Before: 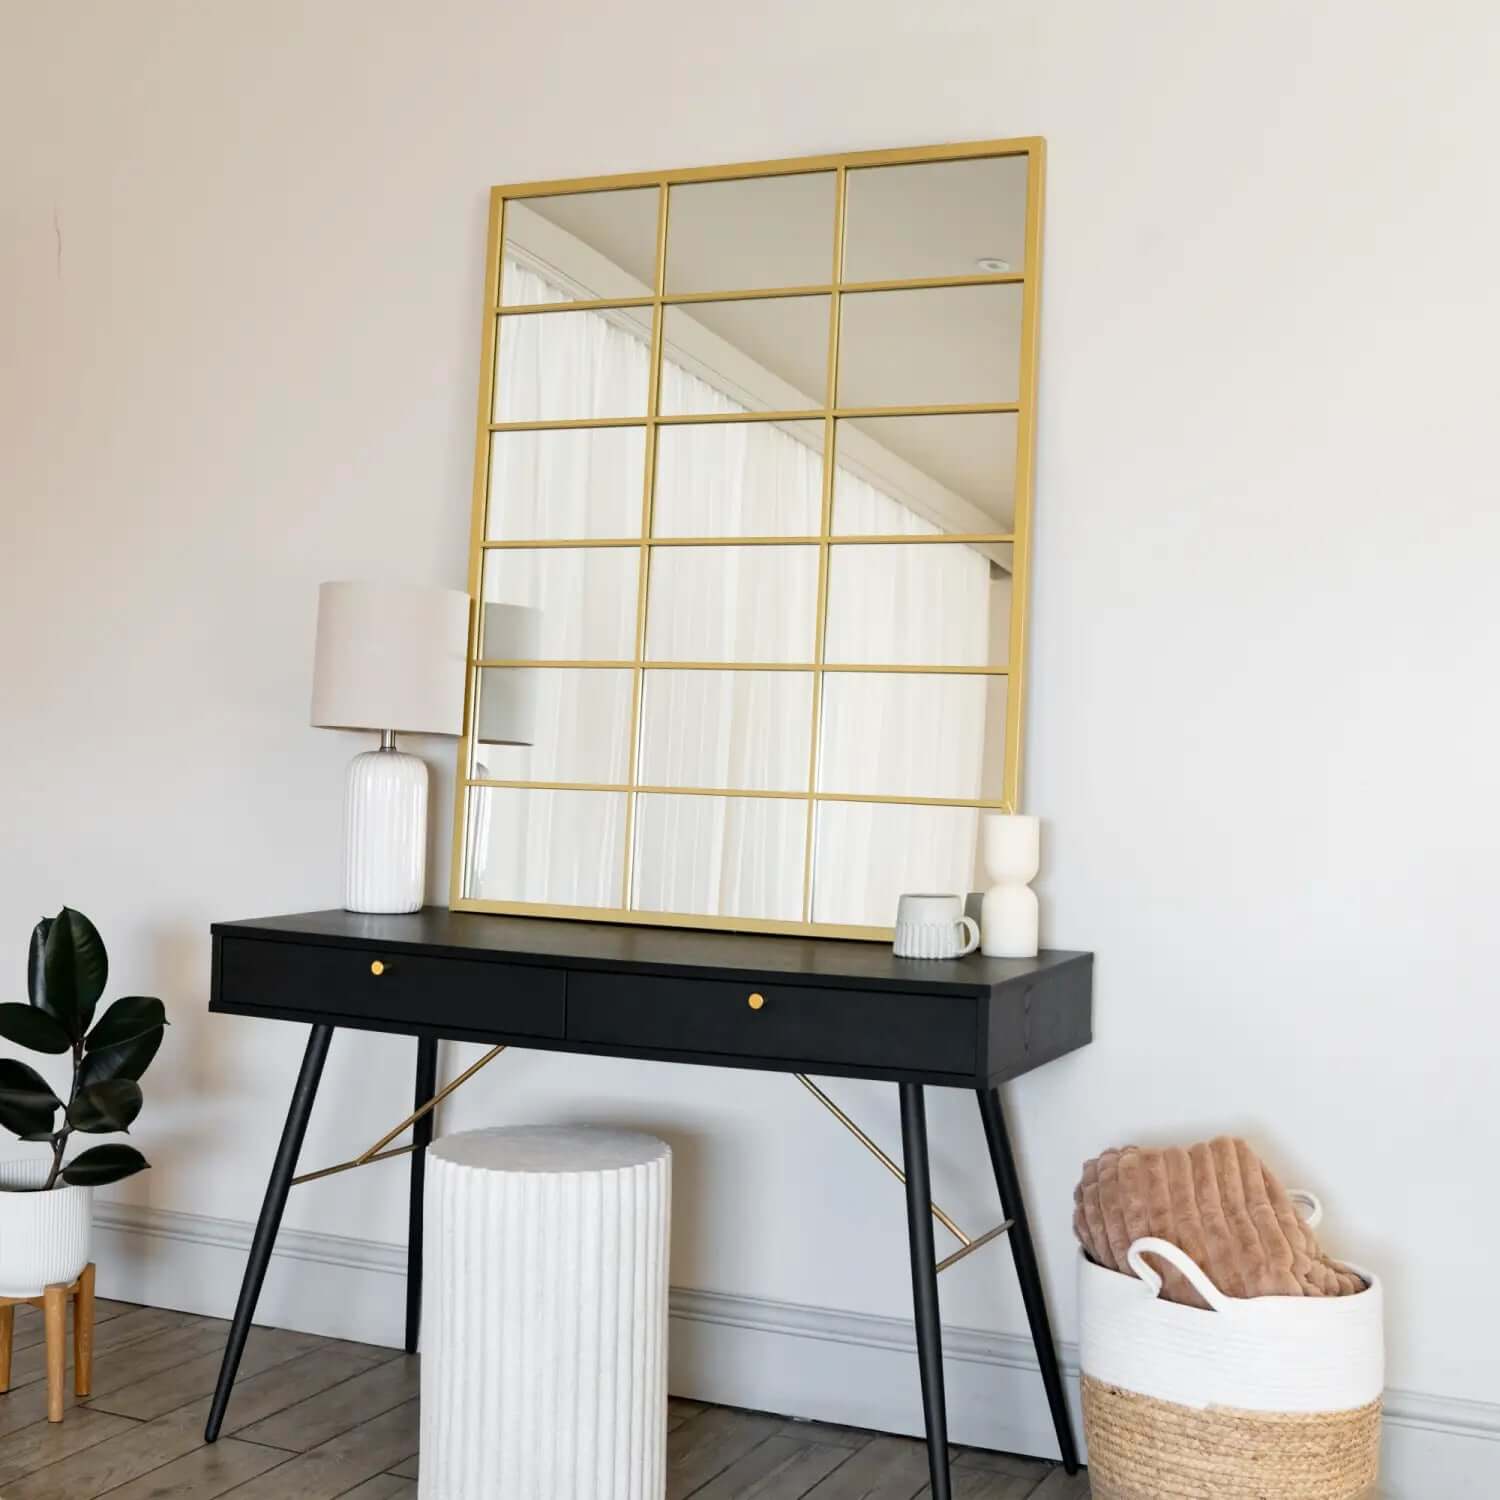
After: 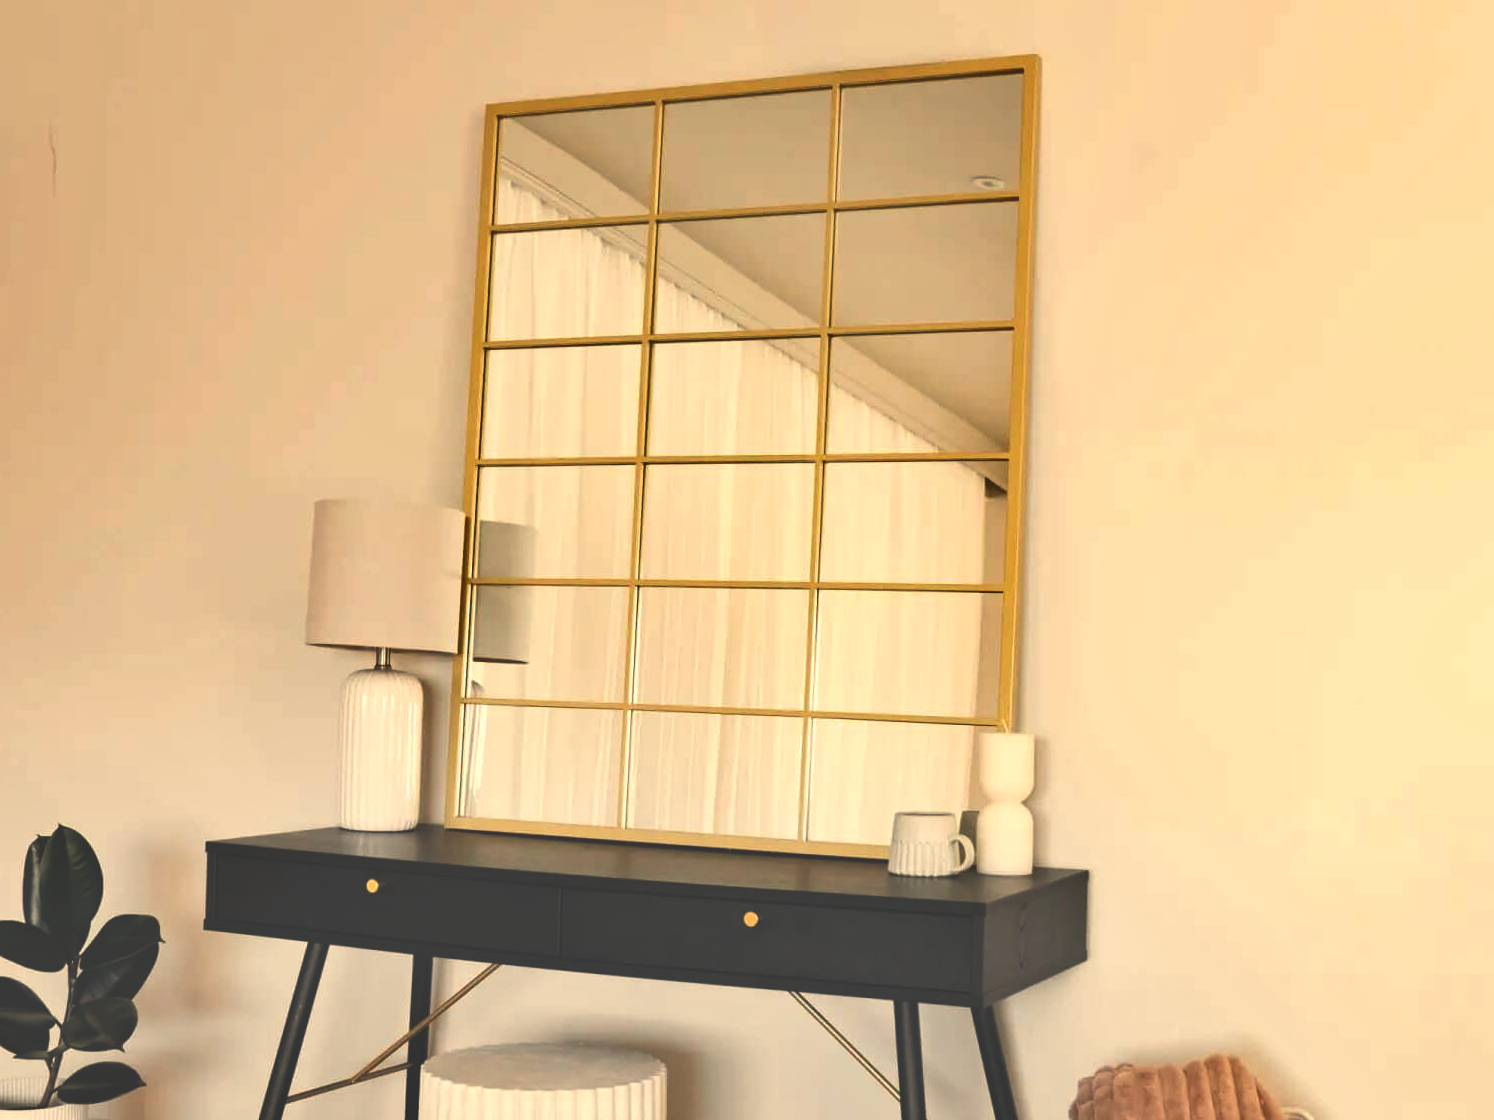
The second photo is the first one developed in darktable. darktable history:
white balance: red 1.138, green 0.996, blue 0.812
crop: left 0.387%, top 5.469%, bottom 19.809%
exposure: black level correction -0.041, exposure 0.064 EV, compensate highlight preservation false
shadows and highlights: soften with gaussian
